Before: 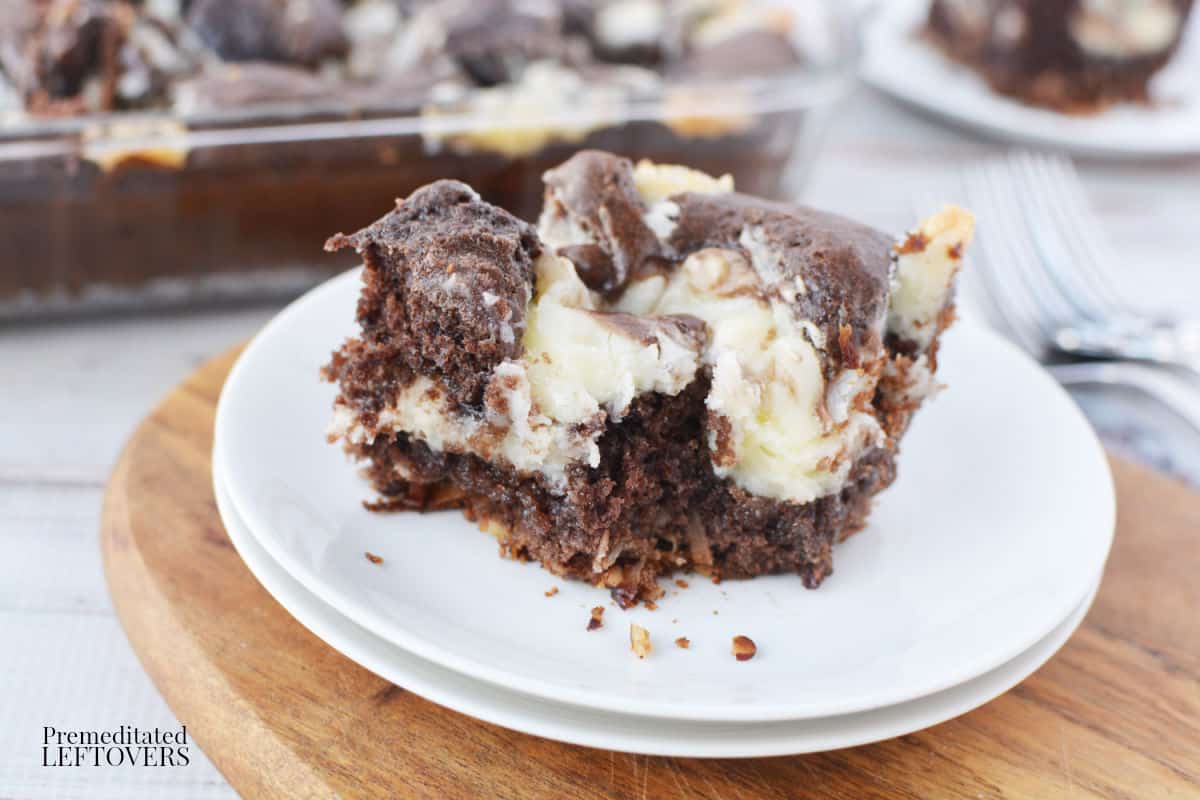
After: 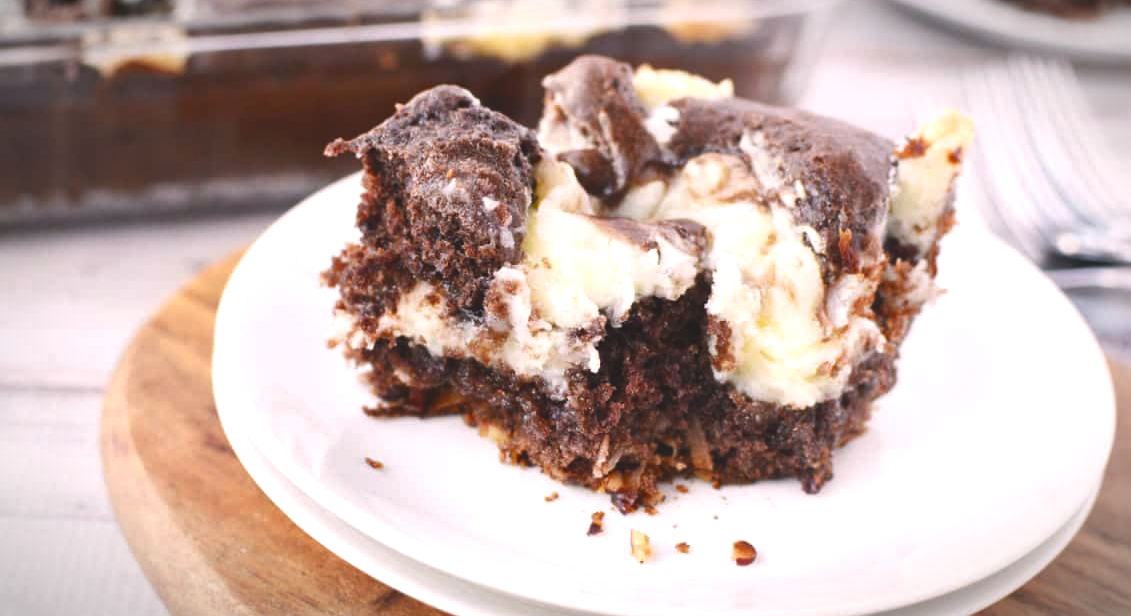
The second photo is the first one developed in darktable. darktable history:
crop and rotate: angle 0.049°, top 11.841%, right 5.615%, bottom 10.997%
vignetting: fall-off start 86.23%, automatic ratio true
levels: levels [0.052, 0.496, 0.908]
color balance rgb: global offset › luminance 1.991%, perceptual saturation grading › global saturation 20%, perceptual saturation grading › highlights -25.119%, perceptual saturation grading › shadows 49.279%
color correction: highlights a* 7.25, highlights b* 3.91
